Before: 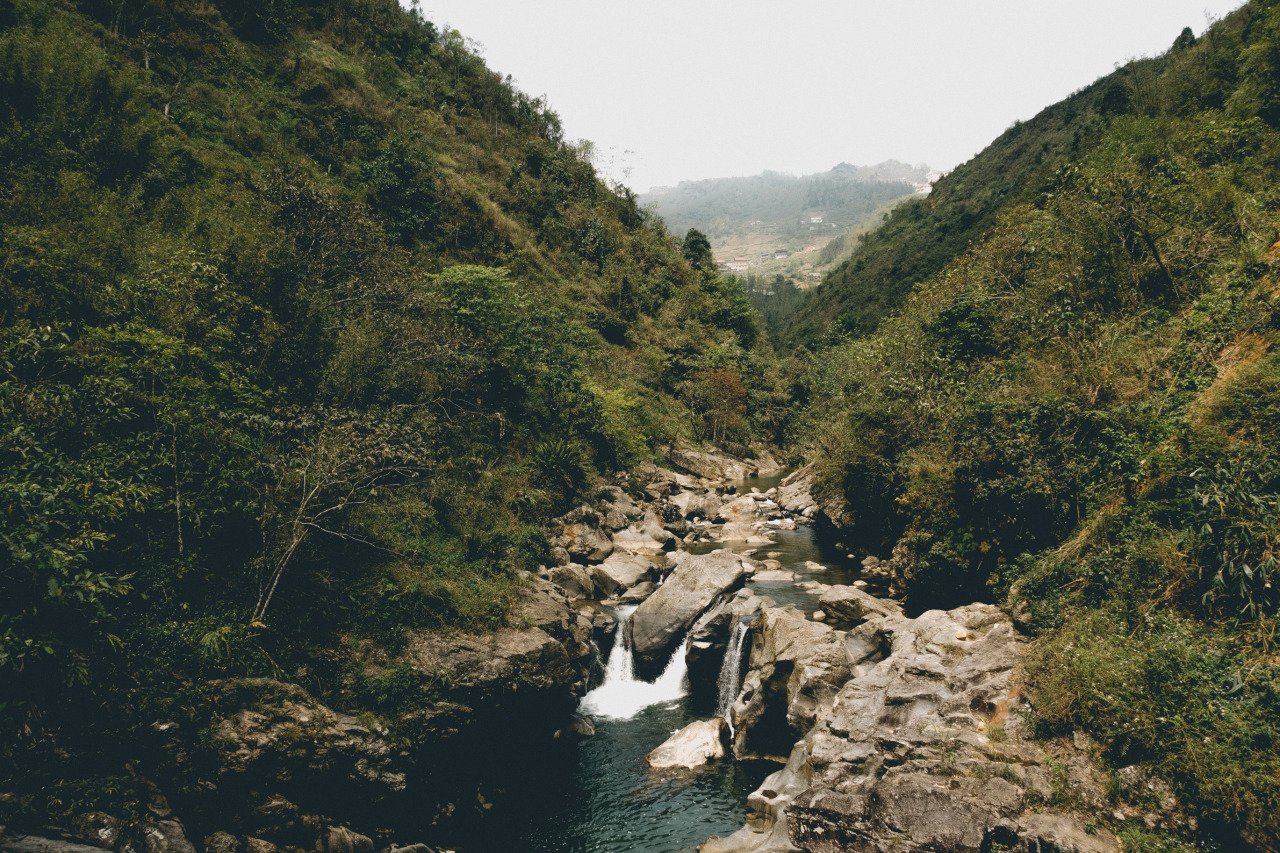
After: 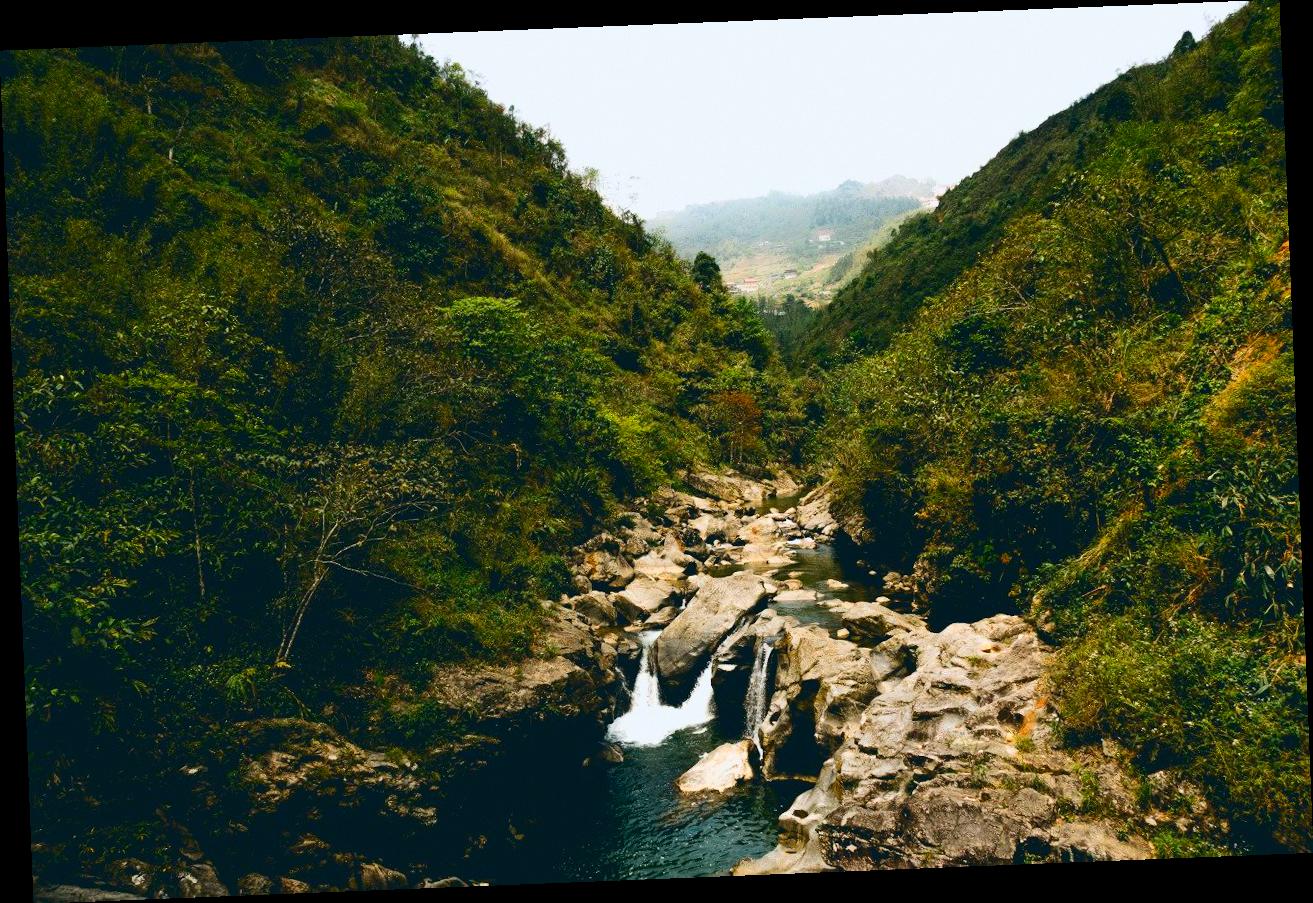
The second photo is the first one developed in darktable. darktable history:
contrast brightness saturation: contrast 0.26, brightness 0.02, saturation 0.87
rotate and perspective: rotation -2.29°, automatic cropping off
white balance: red 0.982, blue 1.018
